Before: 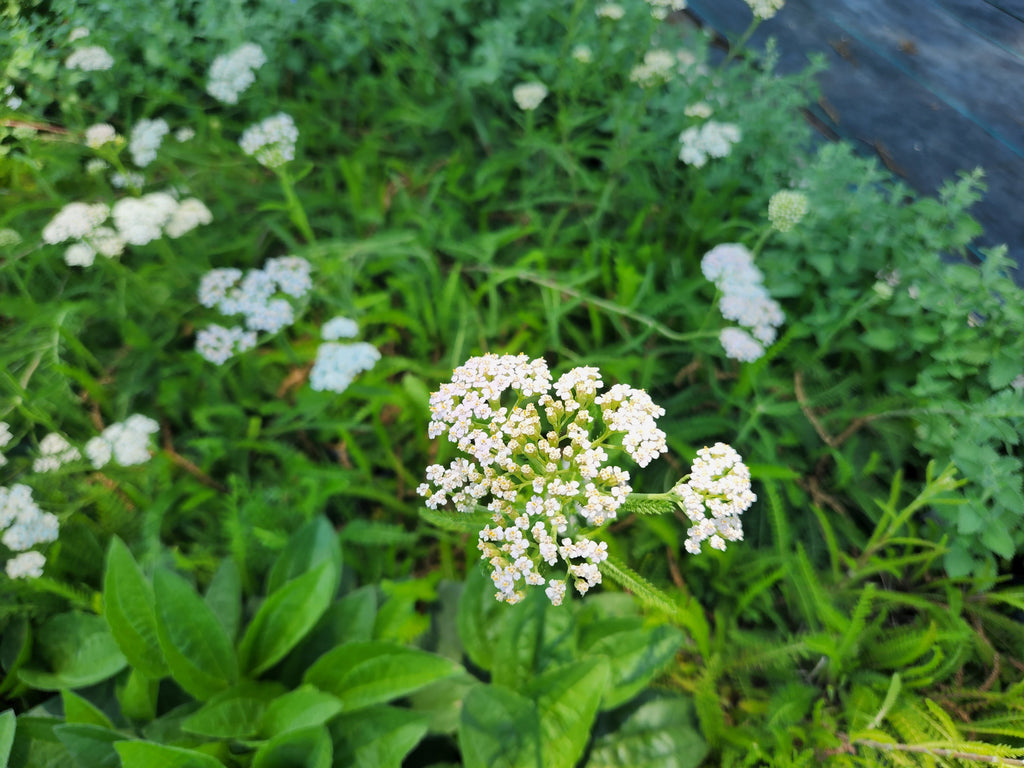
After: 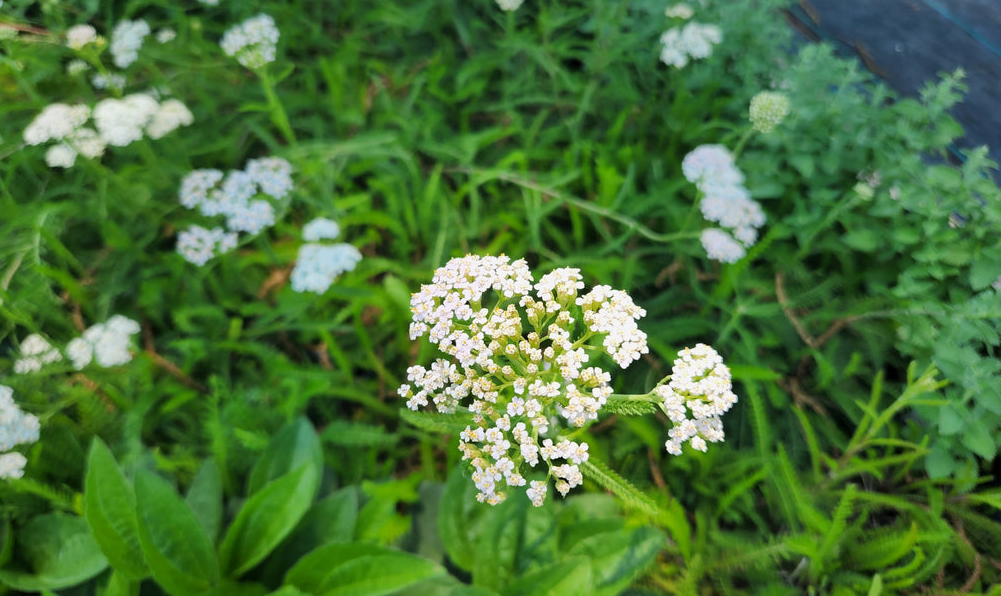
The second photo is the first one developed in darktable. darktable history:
crop and rotate: left 1.948%, top 12.982%, right 0.276%, bottom 9.387%
